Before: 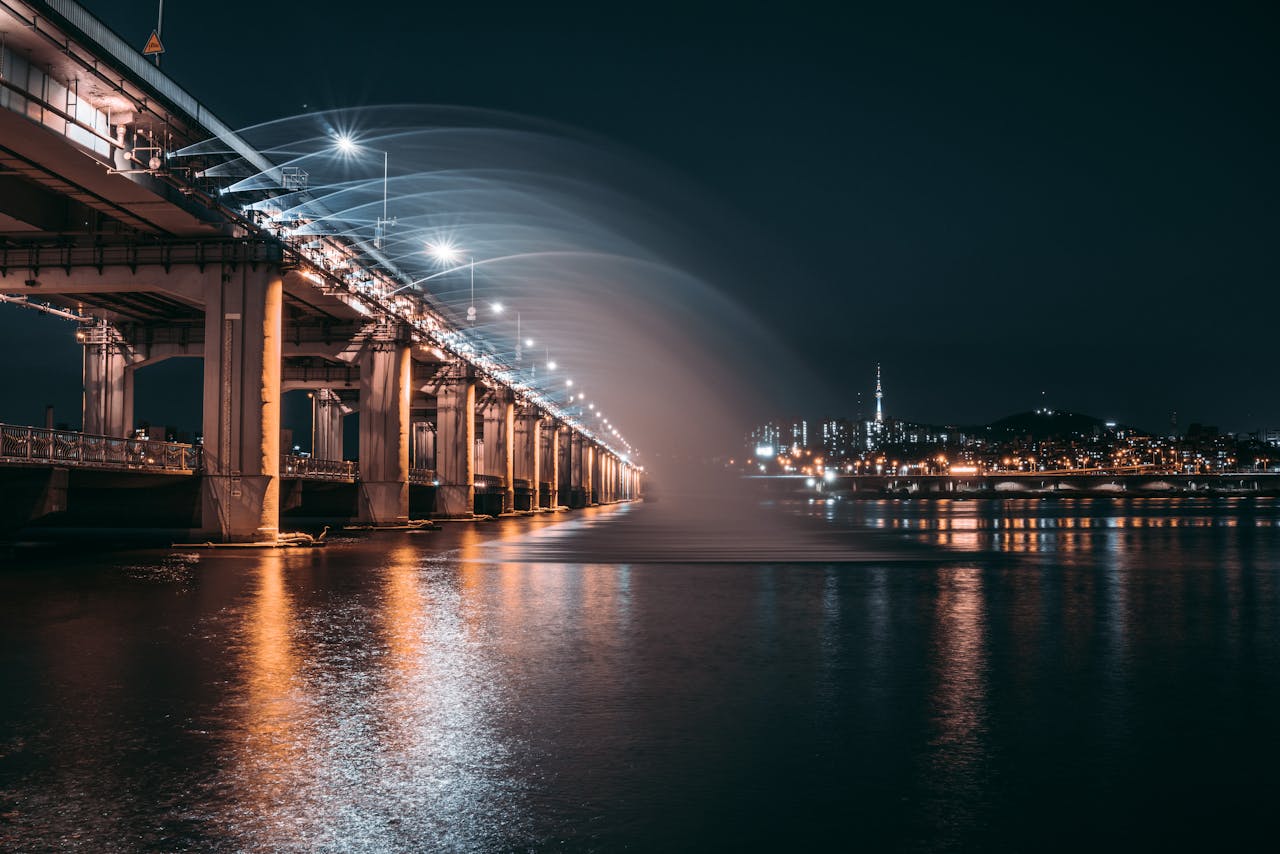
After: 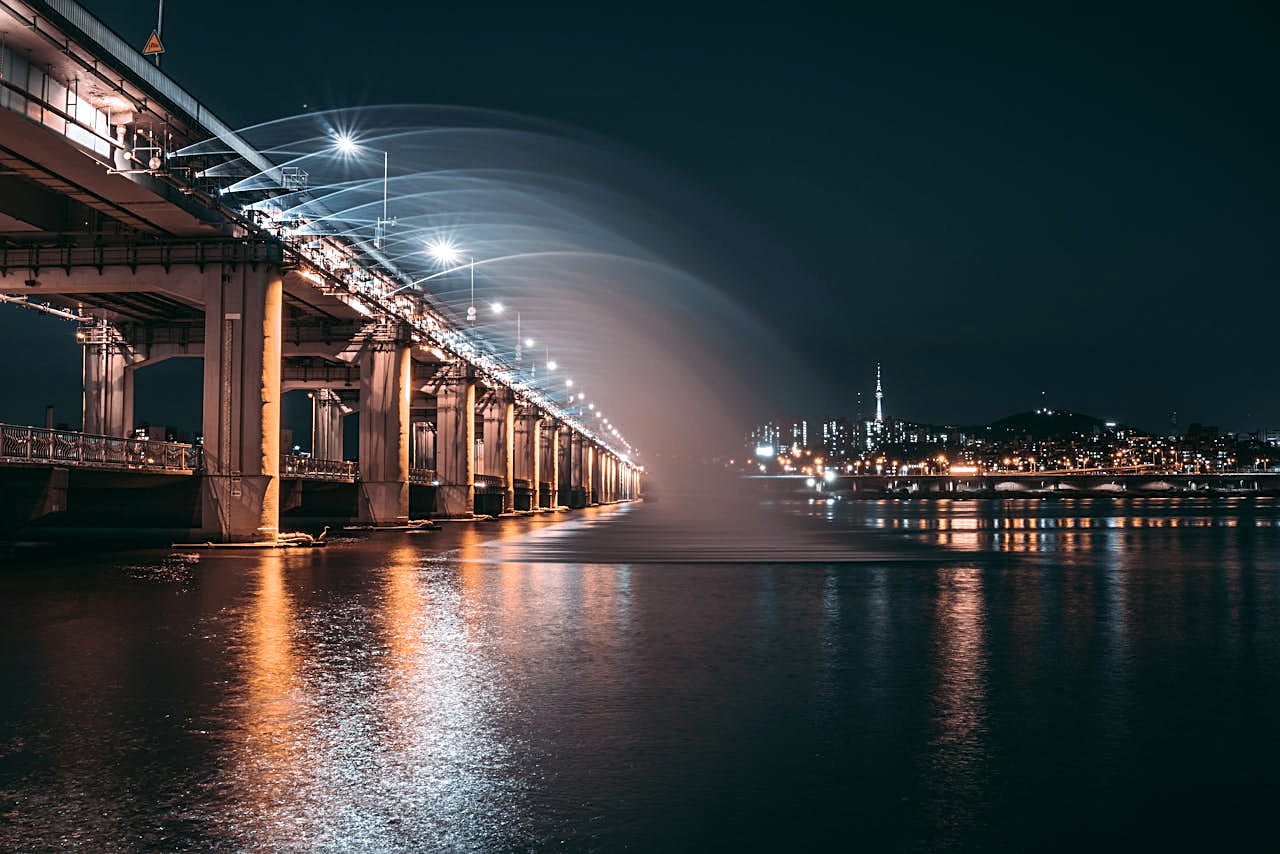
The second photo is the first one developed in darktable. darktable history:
exposure: exposure 0.188 EV, compensate highlight preservation false
sharpen: on, module defaults
